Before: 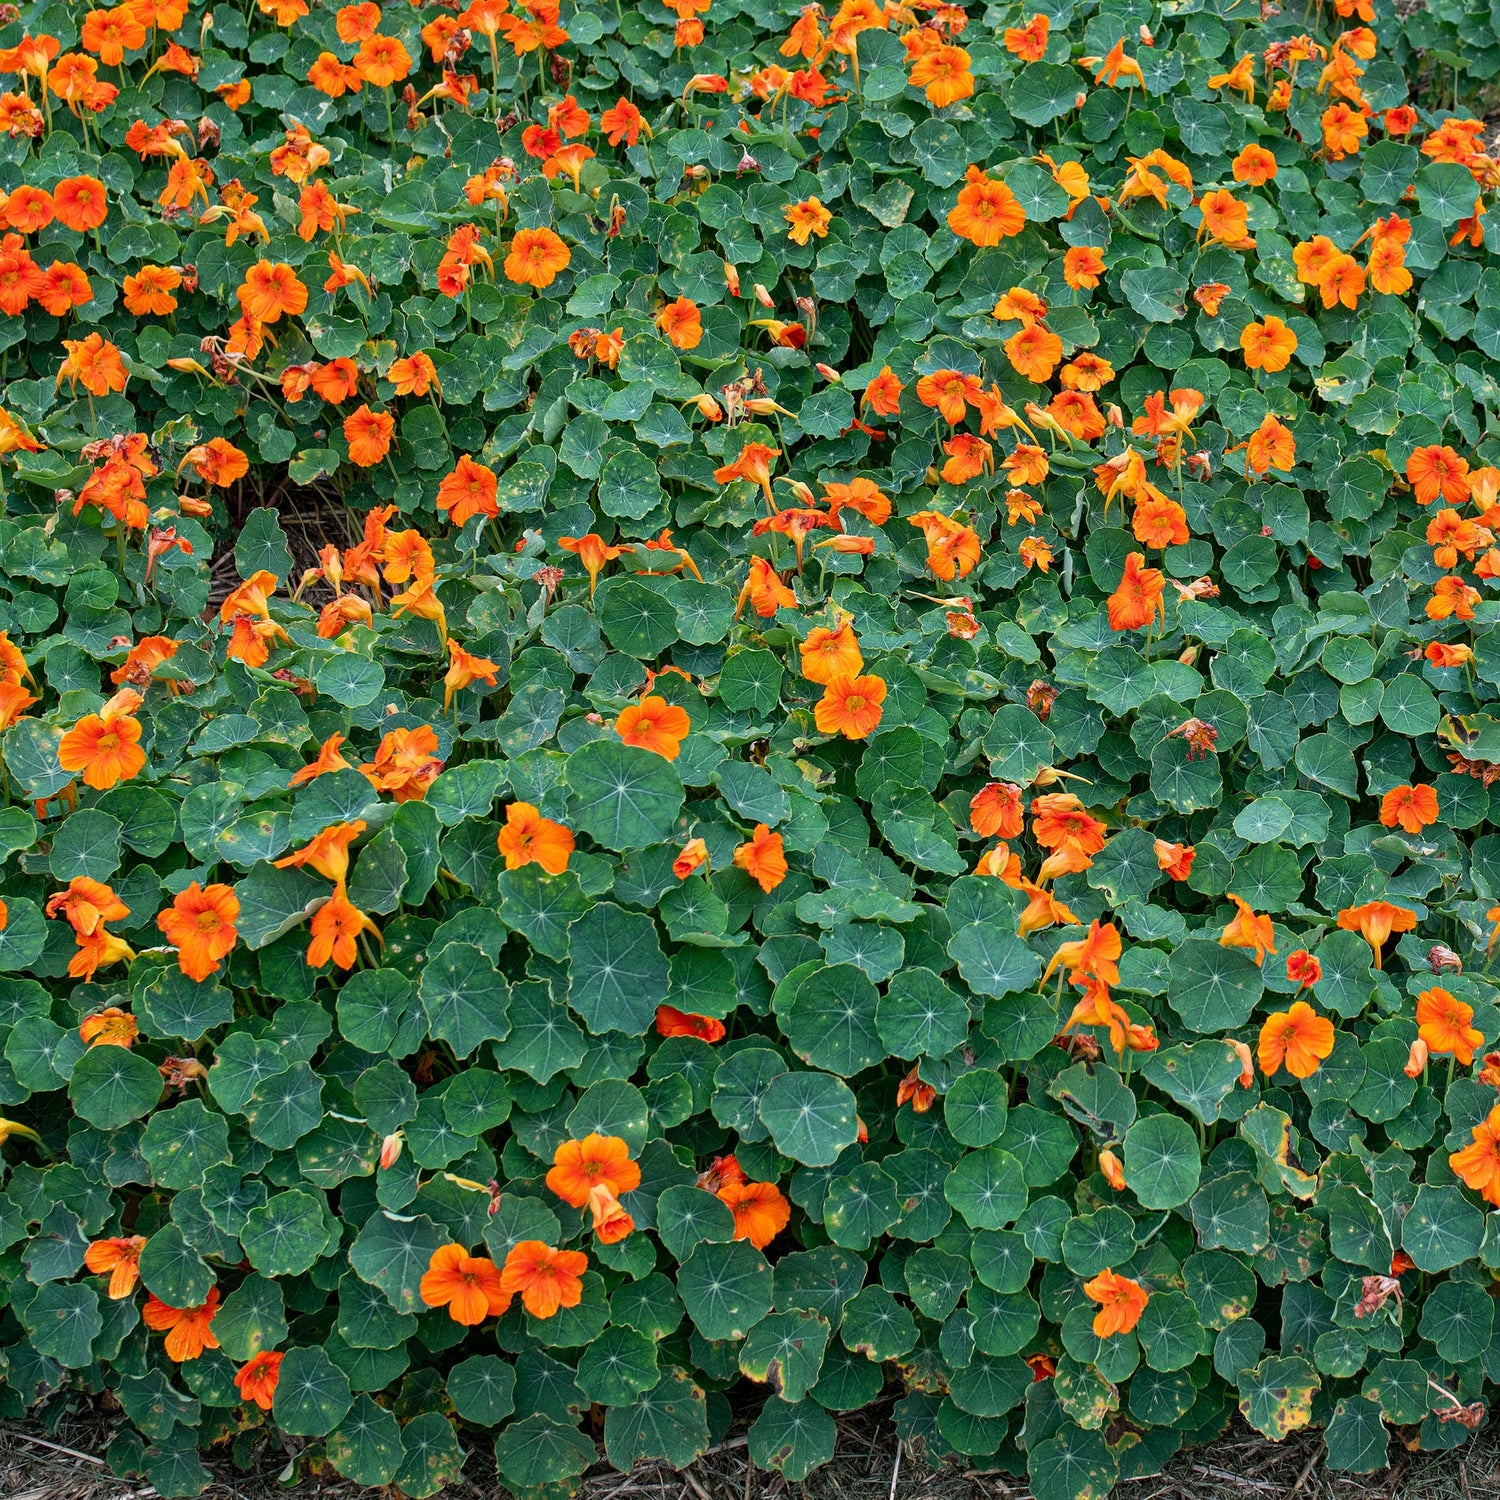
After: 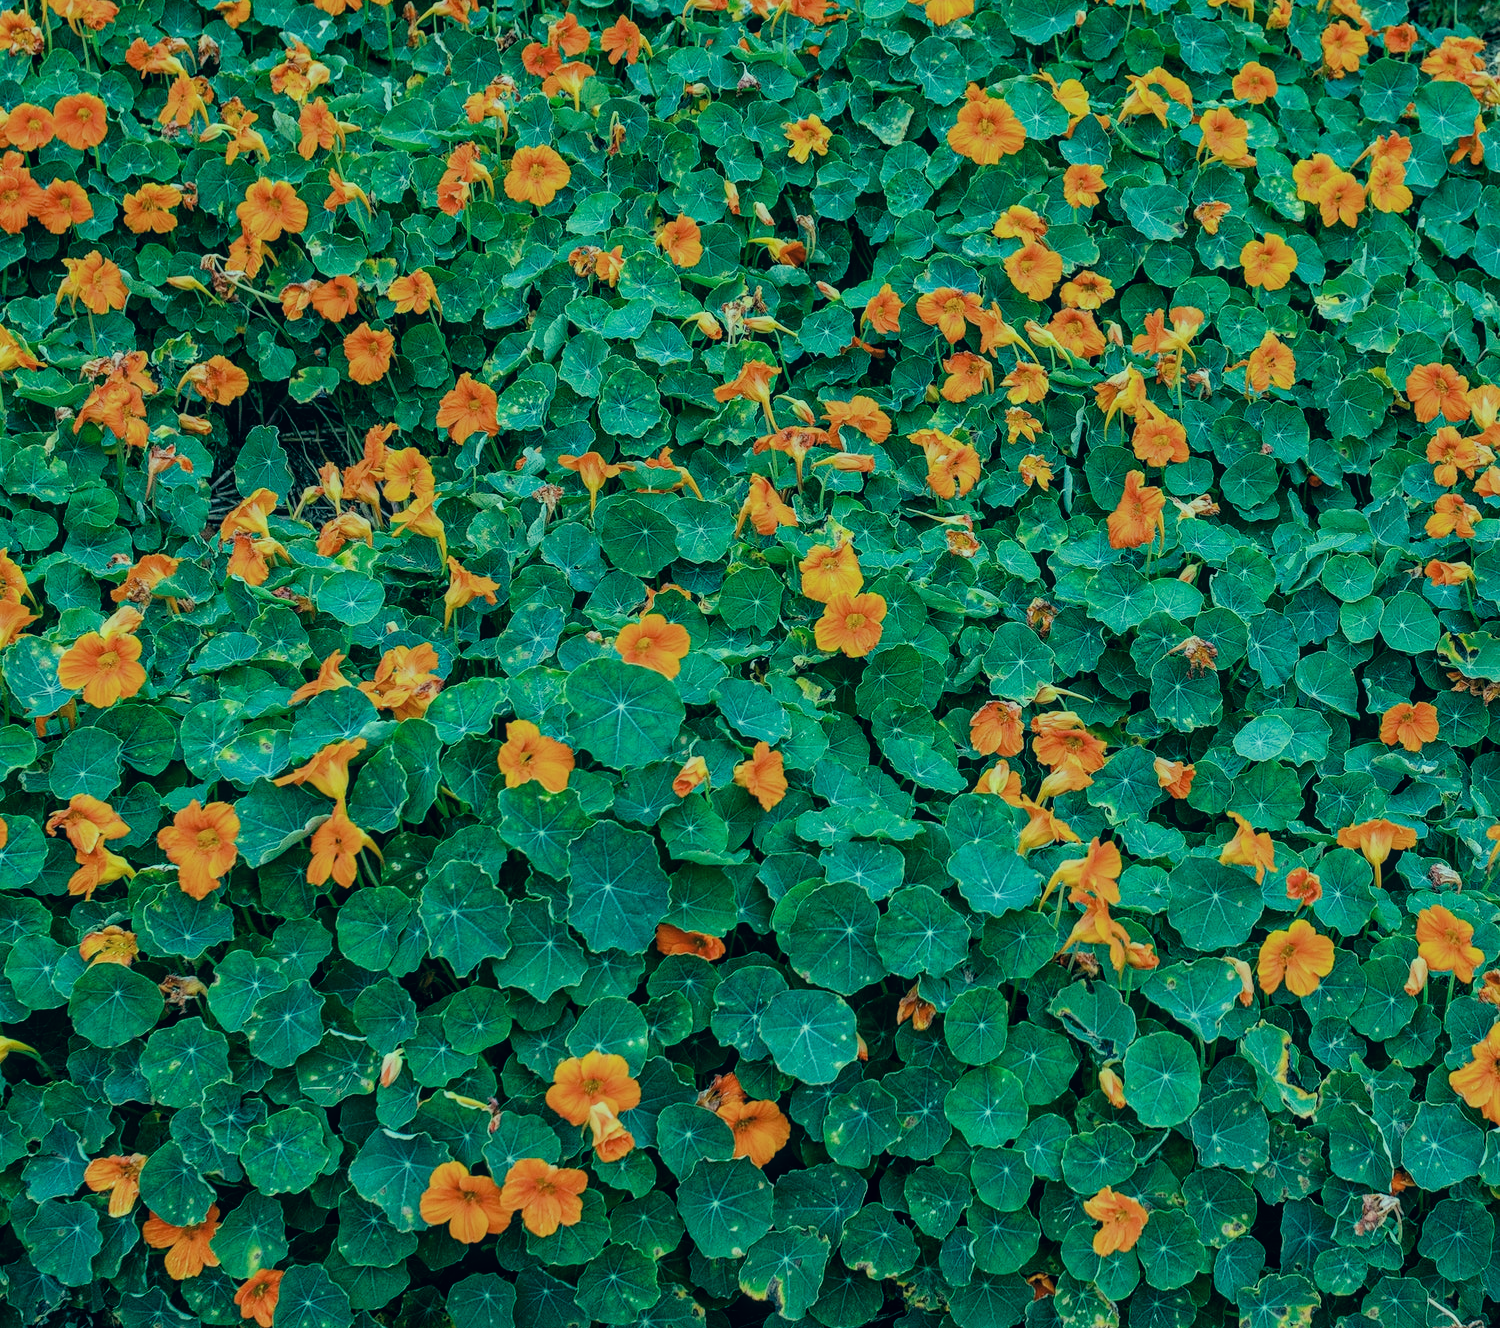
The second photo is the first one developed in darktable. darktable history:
filmic rgb: black relative exposure -8.47 EV, white relative exposure 4.67 EV, hardness 3.84
color calibration: illuminant as shot in camera, x 0.358, y 0.373, temperature 4628.91 K, saturation algorithm version 1 (2020)
color correction: highlights a* -19.97, highlights b* 9.8, shadows a* -20.55, shadows b* -11.2
local contrast: on, module defaults
crop and rotate: top 5.512%, bottom 5.945%
